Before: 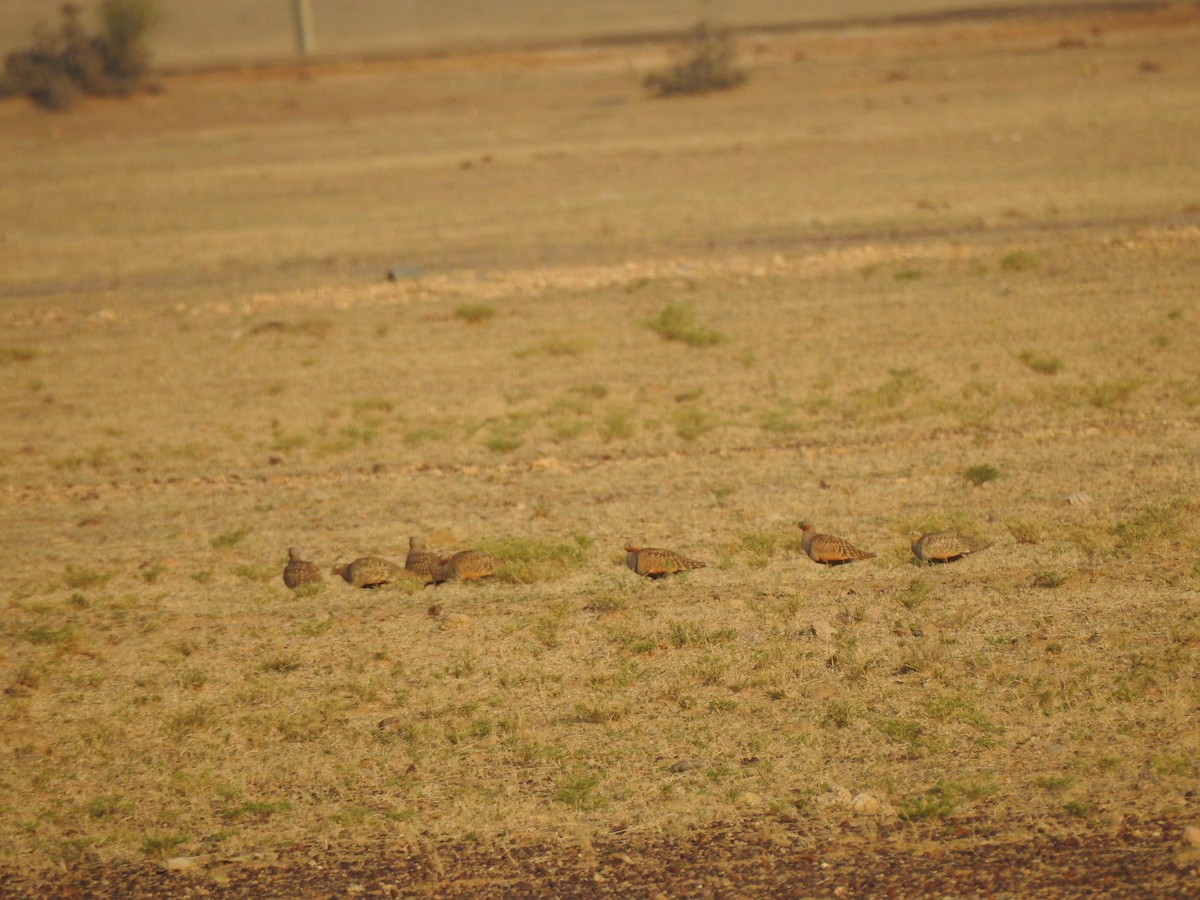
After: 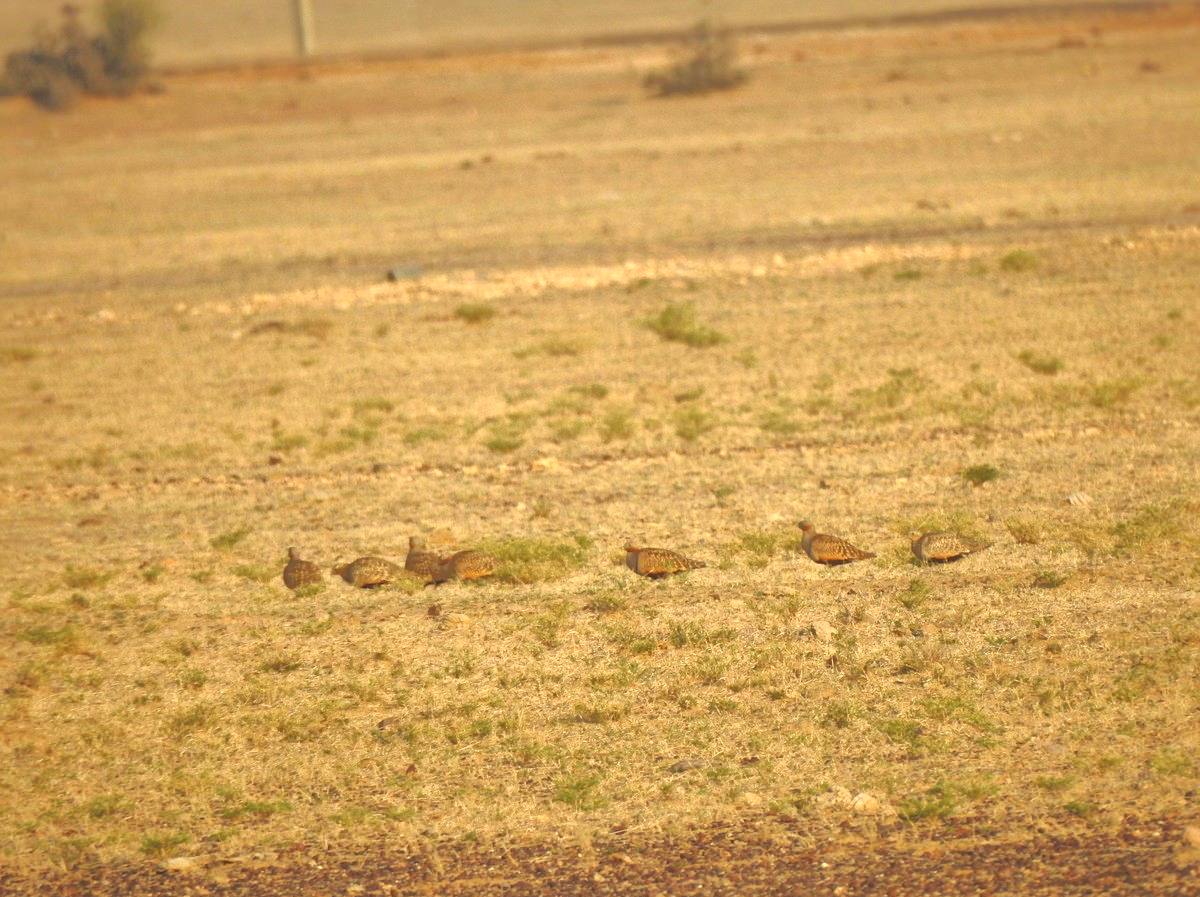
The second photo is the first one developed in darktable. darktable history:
crop: top 0.059%, bottom 0.188%
exposure: black level correction 0, exposure 1 EV, compensate highlight preservation false
shadows and highlights: highlights color adjustment 0.113%
